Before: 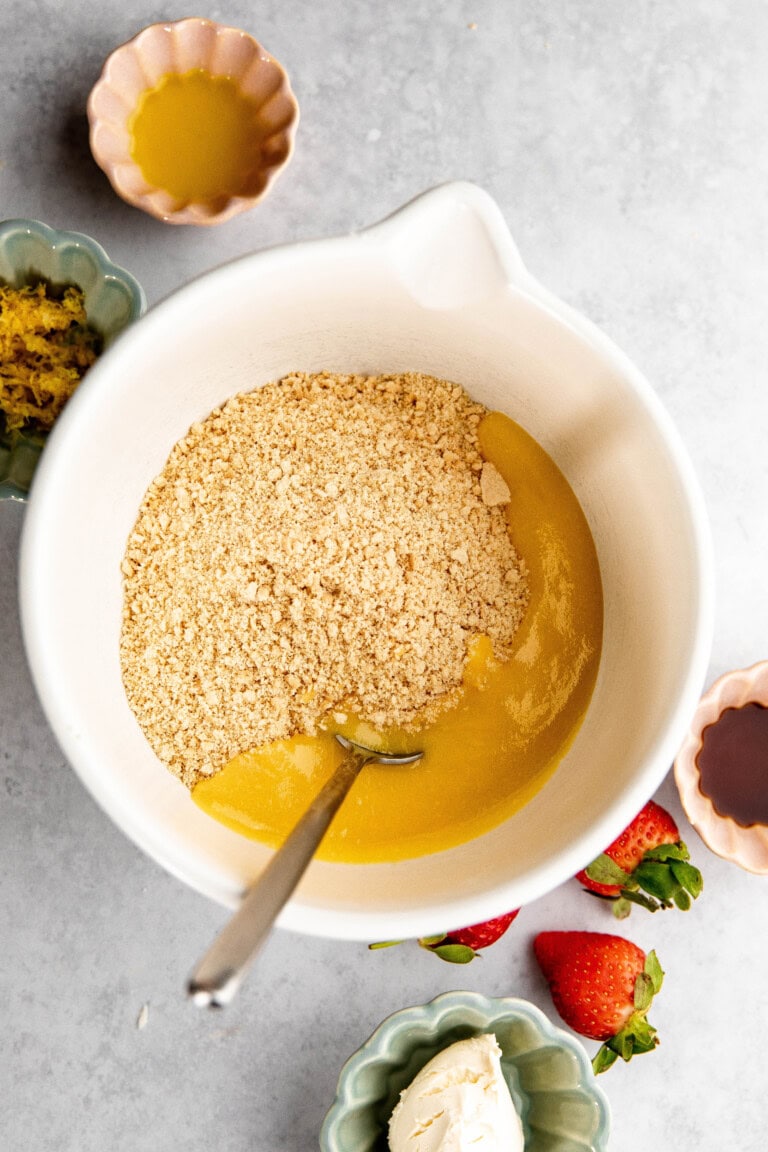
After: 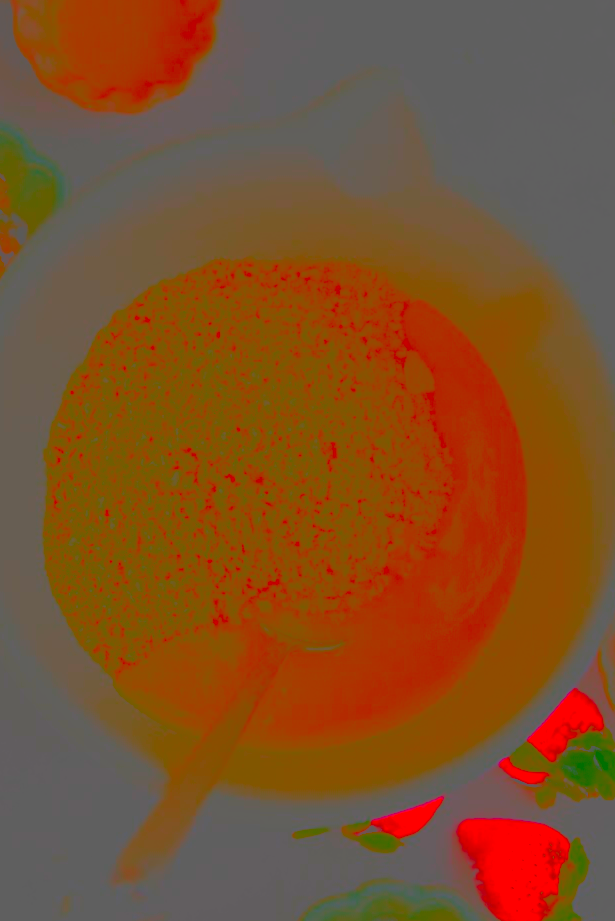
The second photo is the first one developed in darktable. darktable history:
crop and rotate: left 9.953%, top 9.807%, right 9.947%, bottom 10.165%
contrast brightness saturation: contrast -0.982, brightness -0.176, saturation 0.738
tone equalizer: -8 EV -1.1 EV, -7 EV -1.03 EV, -6 EV -0.896 EV, -5 EV -0.605 EV, -3 EV 0.55 EV, -2 EV 0.866 EV, -1 EV 0.991 EV, +0 EV 1.07 EV
